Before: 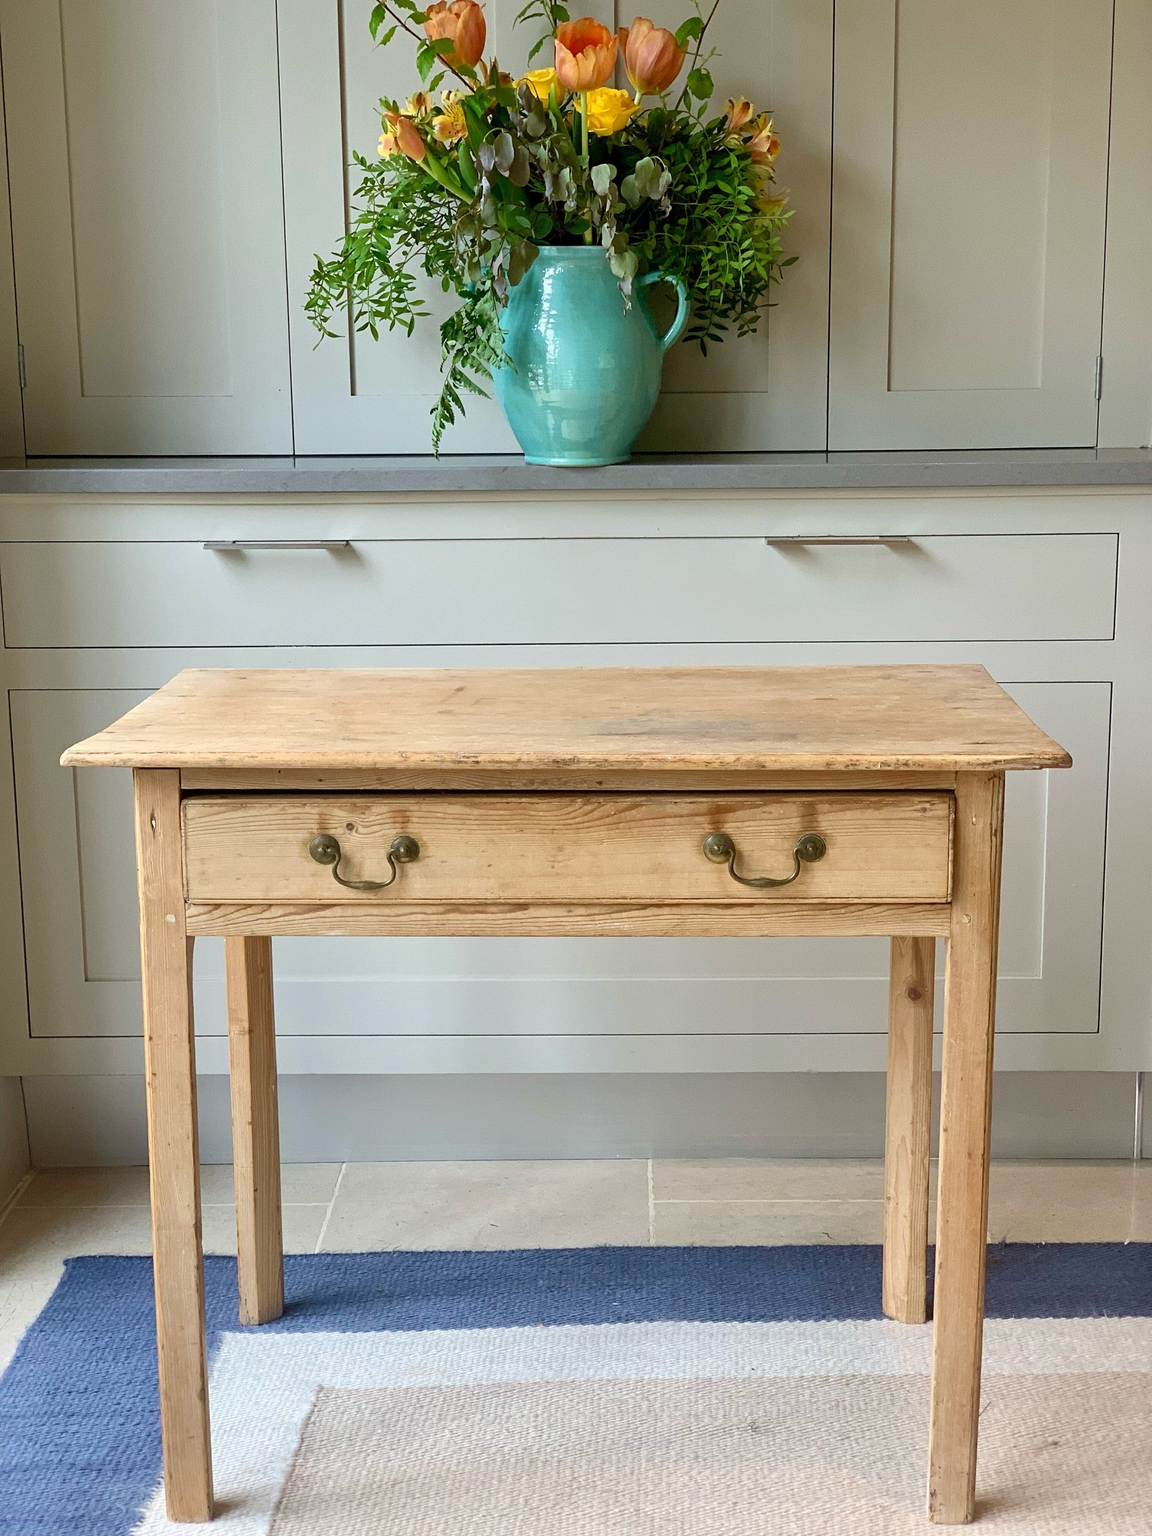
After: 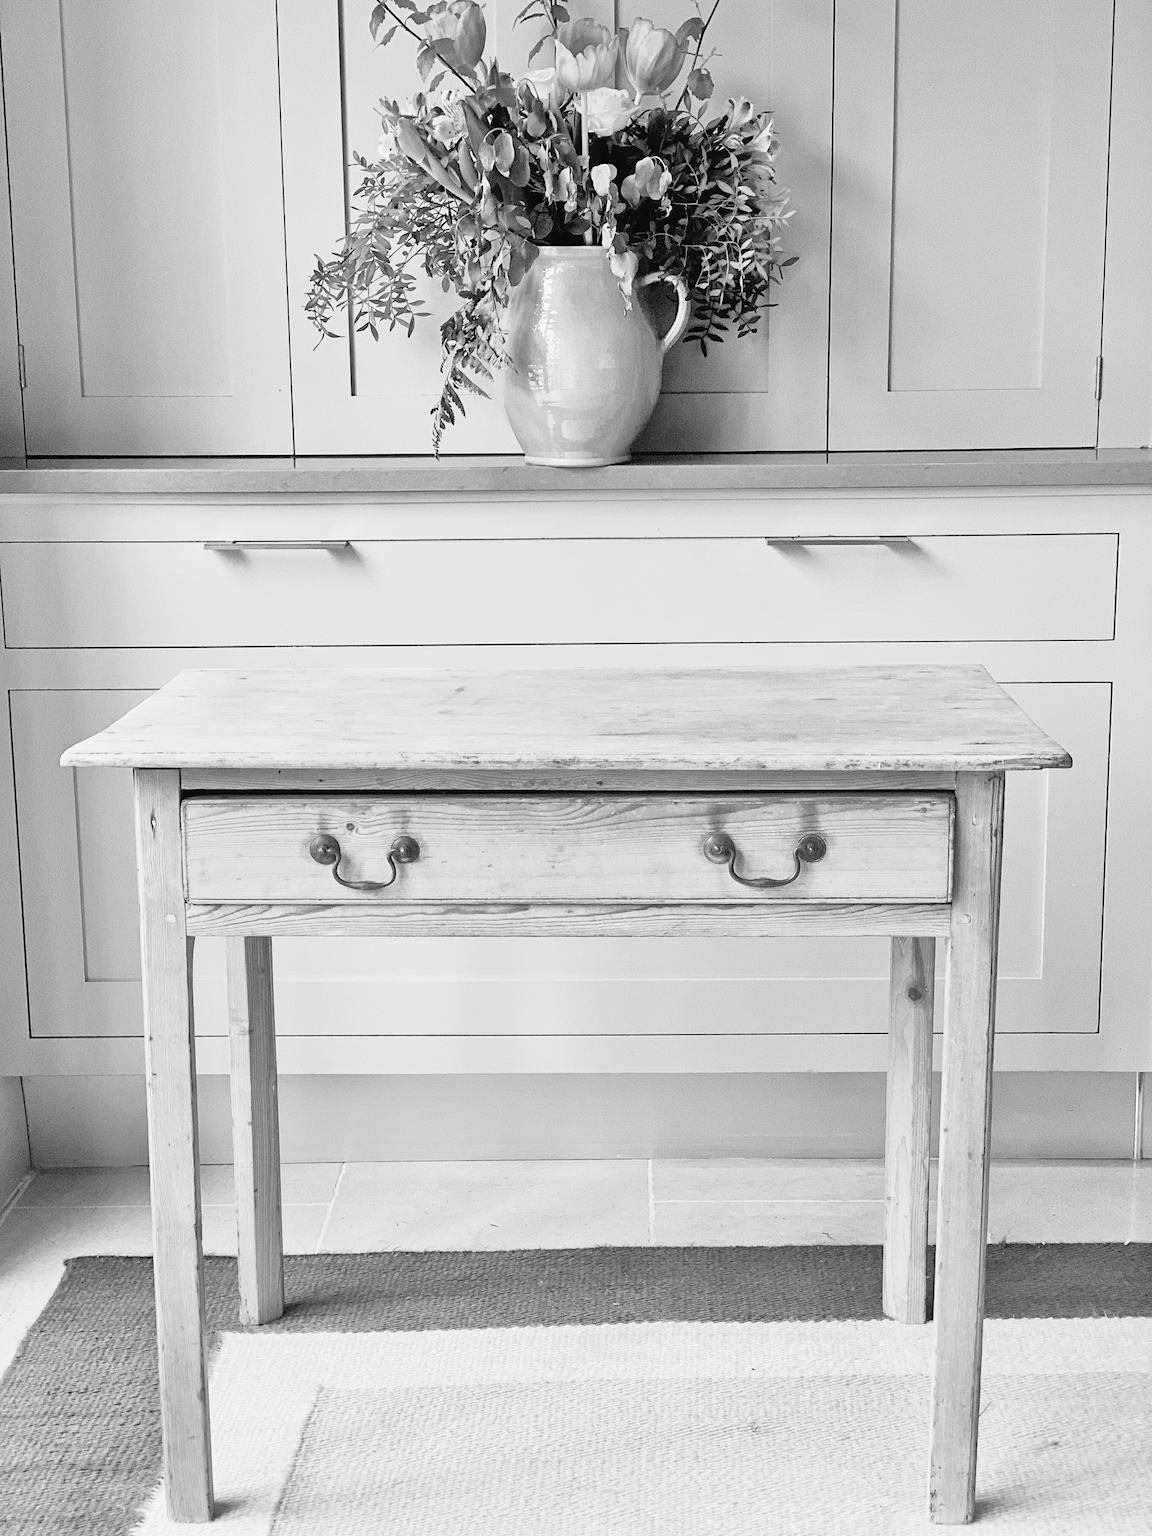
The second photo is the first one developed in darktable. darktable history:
tone equalizer: -7 EV 0.15 EV, -6 EV 0.6 EV, -5 EV 1.15 EV, -4 EV 1.33 EV, -3 EV 1.15 EV, -2 EV 0.6 EV, -1 EV 0.15 EV, mask exposure compensation -0.5 EV
exposure: black level correction 0.001, compensate highlight preservation false
white balance: red 1.138, green 0.996, blue 0.812
tone curve: curves: ch0 [(0, 0.031) (0.139, 0.084) (0.311, 0.278) (0.495, 0.544) (0.718, 0.816) (0.841, 0.909) (1, 0.967)]; ch1 [(0, 0) (0.272, 0.249) (0.388, 0.385) (0.479, 0.456) (0.495, 0.497) (0.538, 0.55) (0.578, 0.595) (0.707, 0.778) (1, 1)]; ch2 [(0, 0) (0.125, 0.089) (0.353, 0.329) (0.443, 0.408) (0.502, 0.495) (0.56, 0.553) (0.608, 0.631) (1, 1)], color space Lab, independent channels, preserve colors none
monochrome: on, module defaults
